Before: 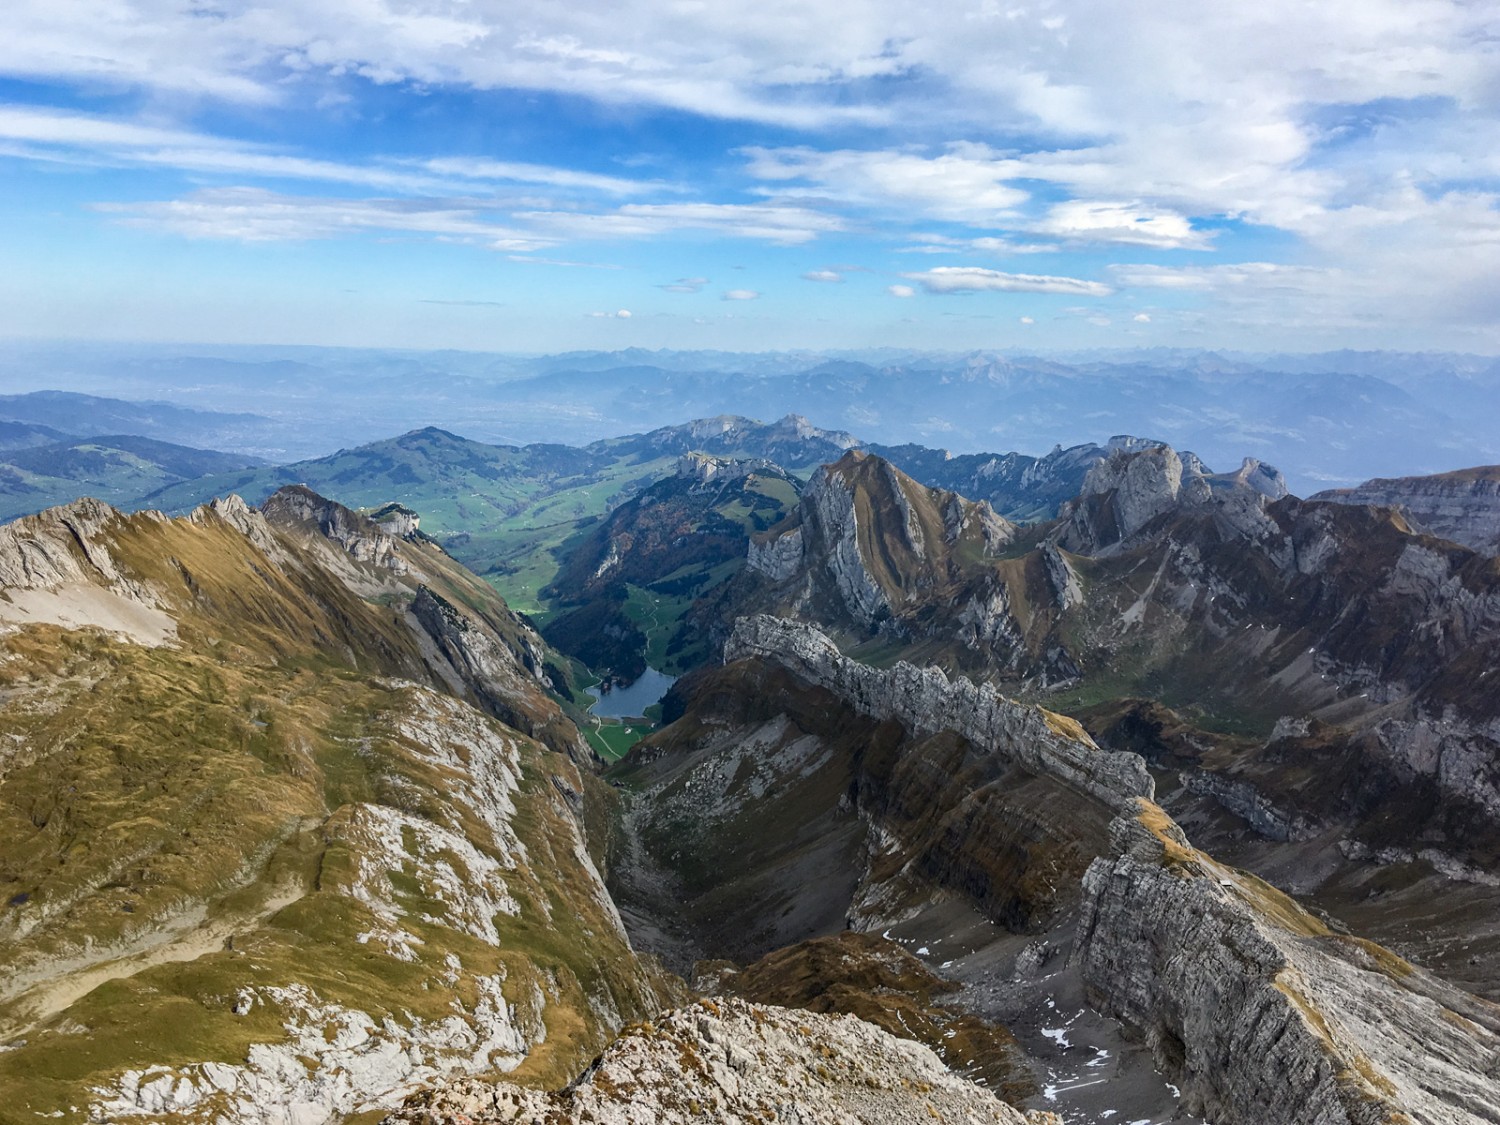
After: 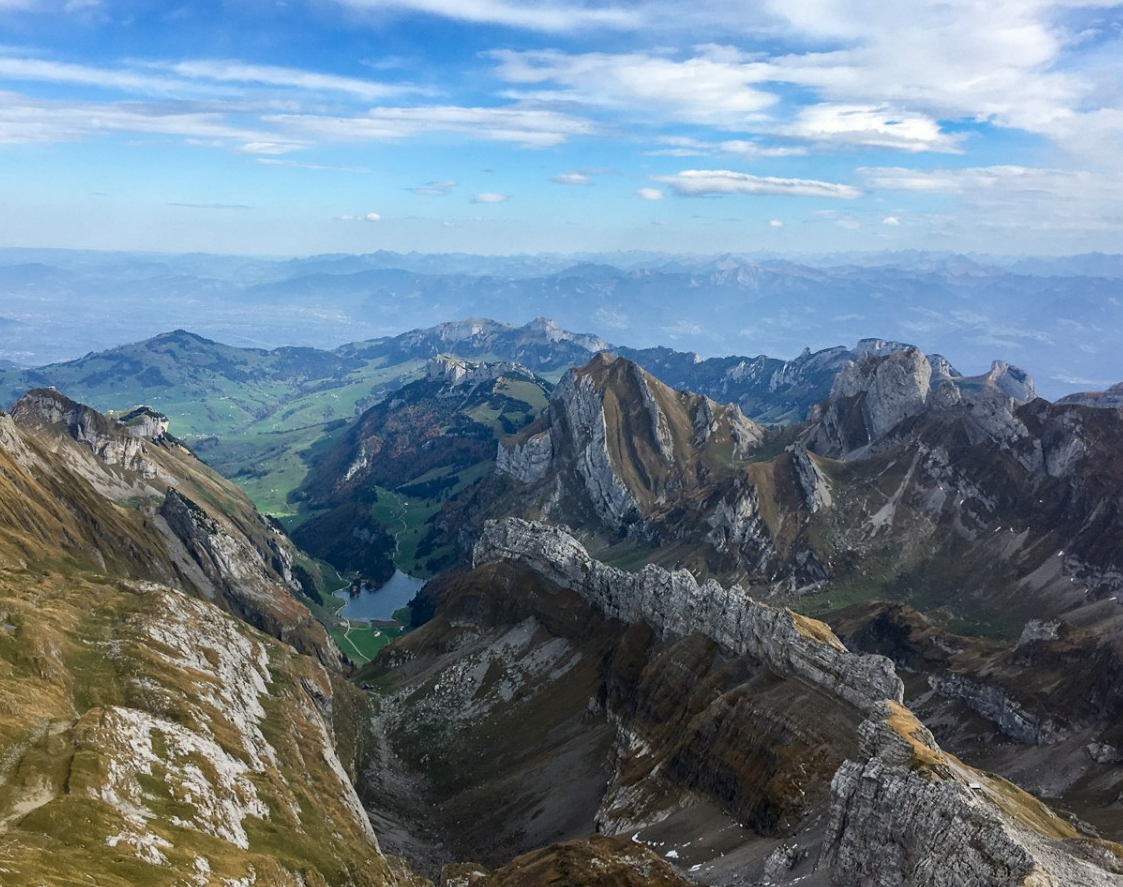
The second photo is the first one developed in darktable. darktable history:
white balance: emerald 1
crop: left 16.768%, top 8.653%, right 8.362%, bottom 12.485%
